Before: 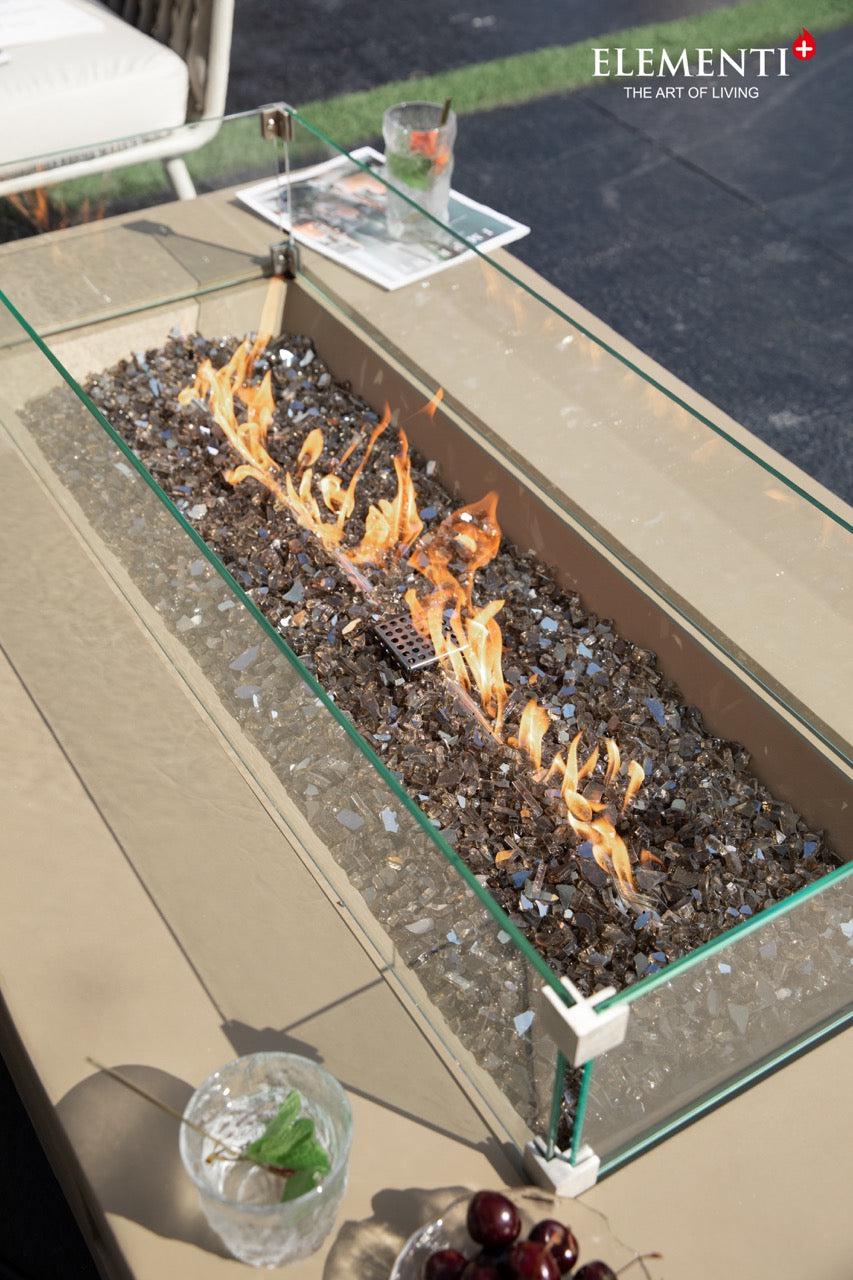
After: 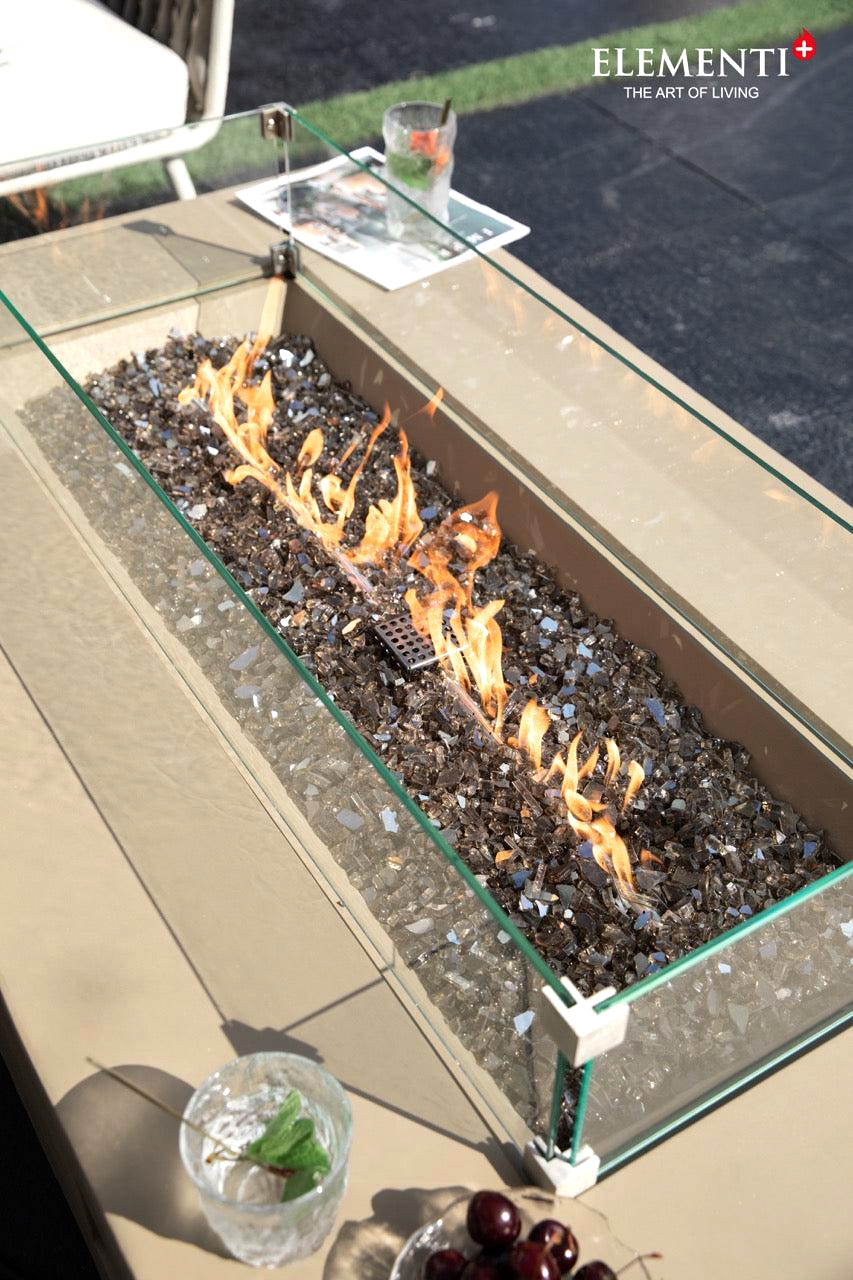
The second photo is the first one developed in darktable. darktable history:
tone equalizer: -8 EV -0.4 EV, -7 EV -0.361 EV, -6 EV -0.366 EV, -5 EV -0.217 EV, -3 EV 0.233 EV, -2 EV 0.327 EV, -1 EV 0.391 EV, +0 EV 0.393 EV, edges refinement/feathering 500, mask exposure compensation -1.57 EV, preserve details no
